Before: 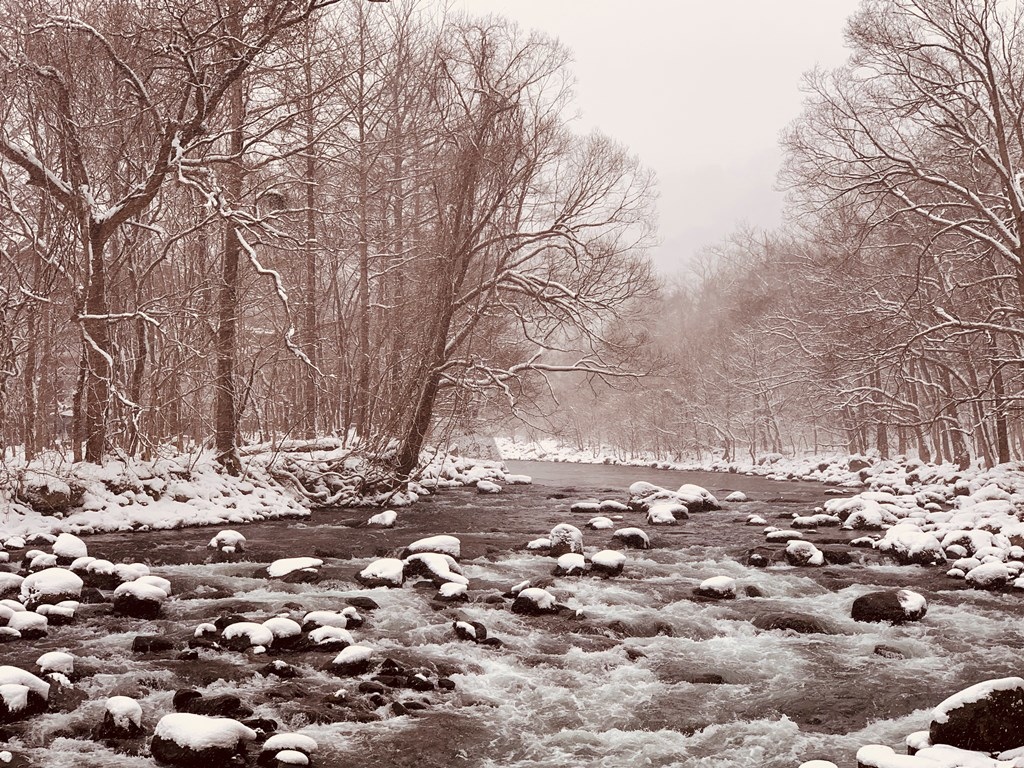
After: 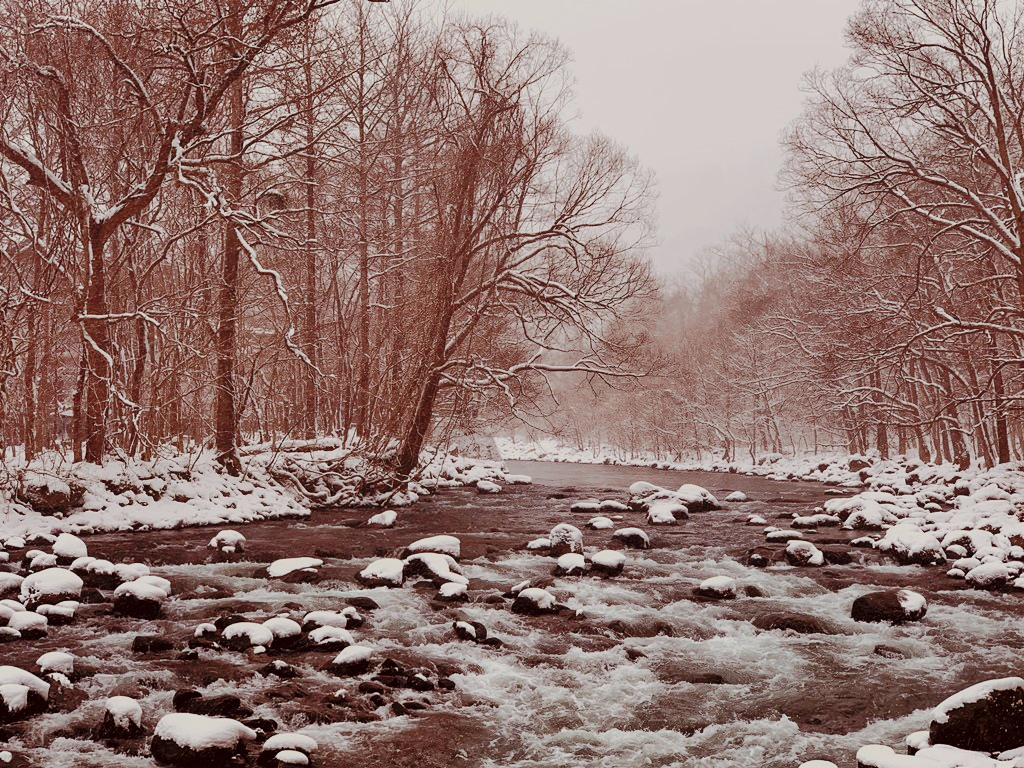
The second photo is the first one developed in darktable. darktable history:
base curve: curves: ch0 [(0, 0) (0.036, 0.025) (0.121, 0.166) (0.206, 0.329) (0.605, 0.79) (1, 1)], preserve colors none
tone equalizer: -8 EV -0.036 EV, -7 EV 0.024 EV, -6 EV -0.007 EV, -5 EV 0.004 EV, -4 EV -0.049 EV, -3 EV -0.238 EV, -2 EV -0.668 EV, -1 EV -1.01 EV, +0 EV -0.942 EV
